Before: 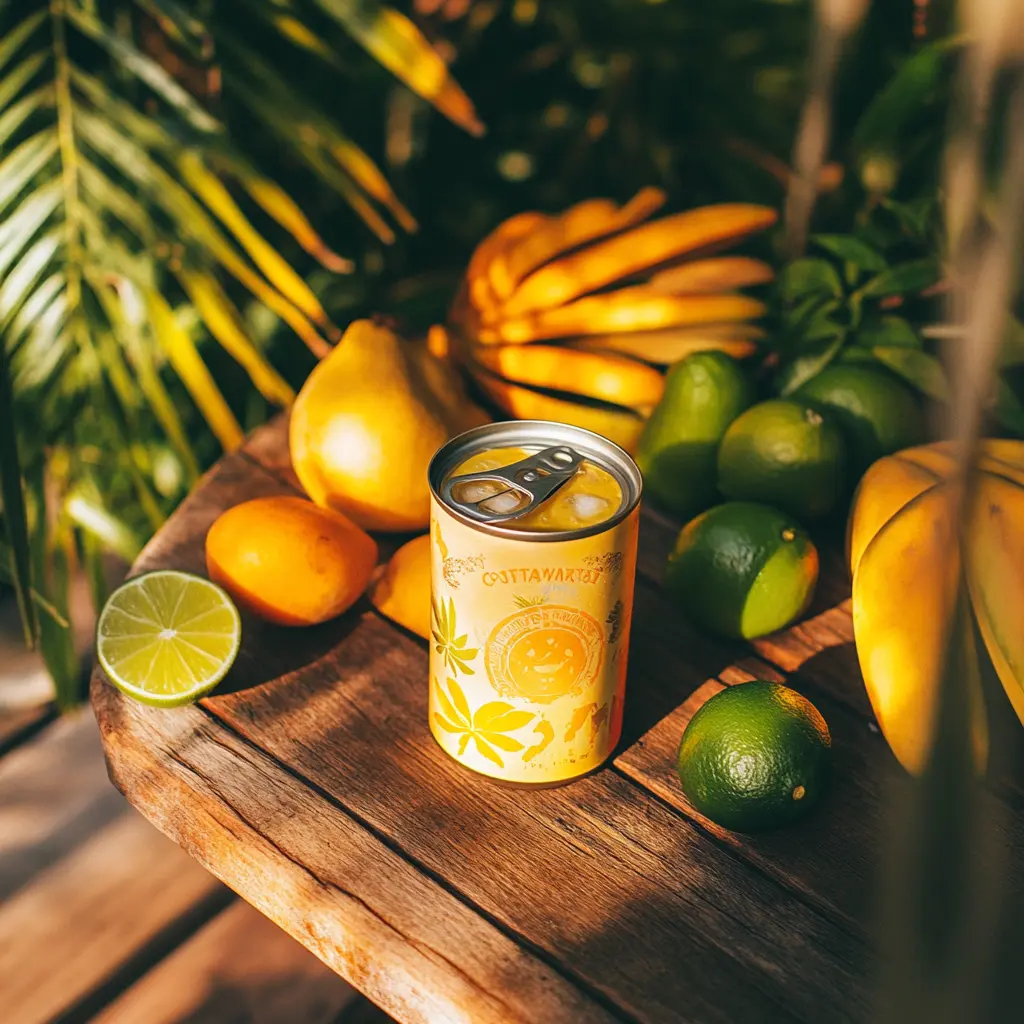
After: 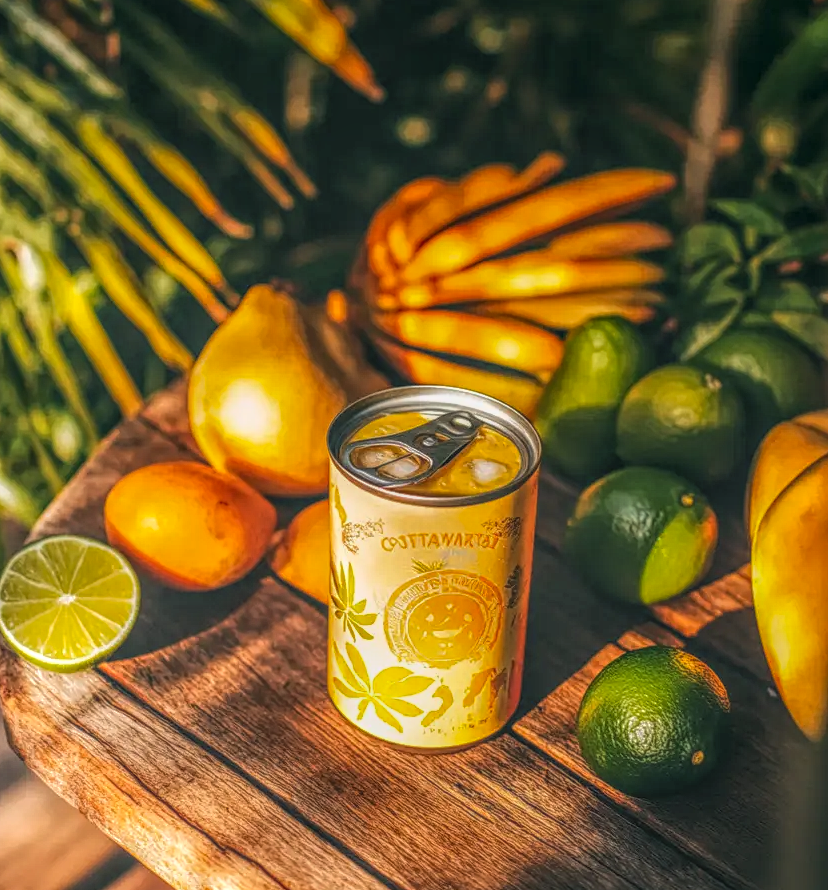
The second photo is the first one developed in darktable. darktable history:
crop: left 9.929%, top 3.475%, right 9.188%, bottom 9.529%
local contrast: highlights 20%, shadows 30%, detail 200%, midtone range 0.2
tone equalizer: -8 EV -0.417 EV, -7 EV -0.389 EV, -6 EV -0.333 EV, -5 EV -0.222 EV, -3 EV 0.222 EV, -2 EV 0.333 EV, -1 EV 0.389 EV, +0 EV 0.417 EV, edges refinement/feathering 500, mask exposure compensation -1.57 EV, preserve details no
